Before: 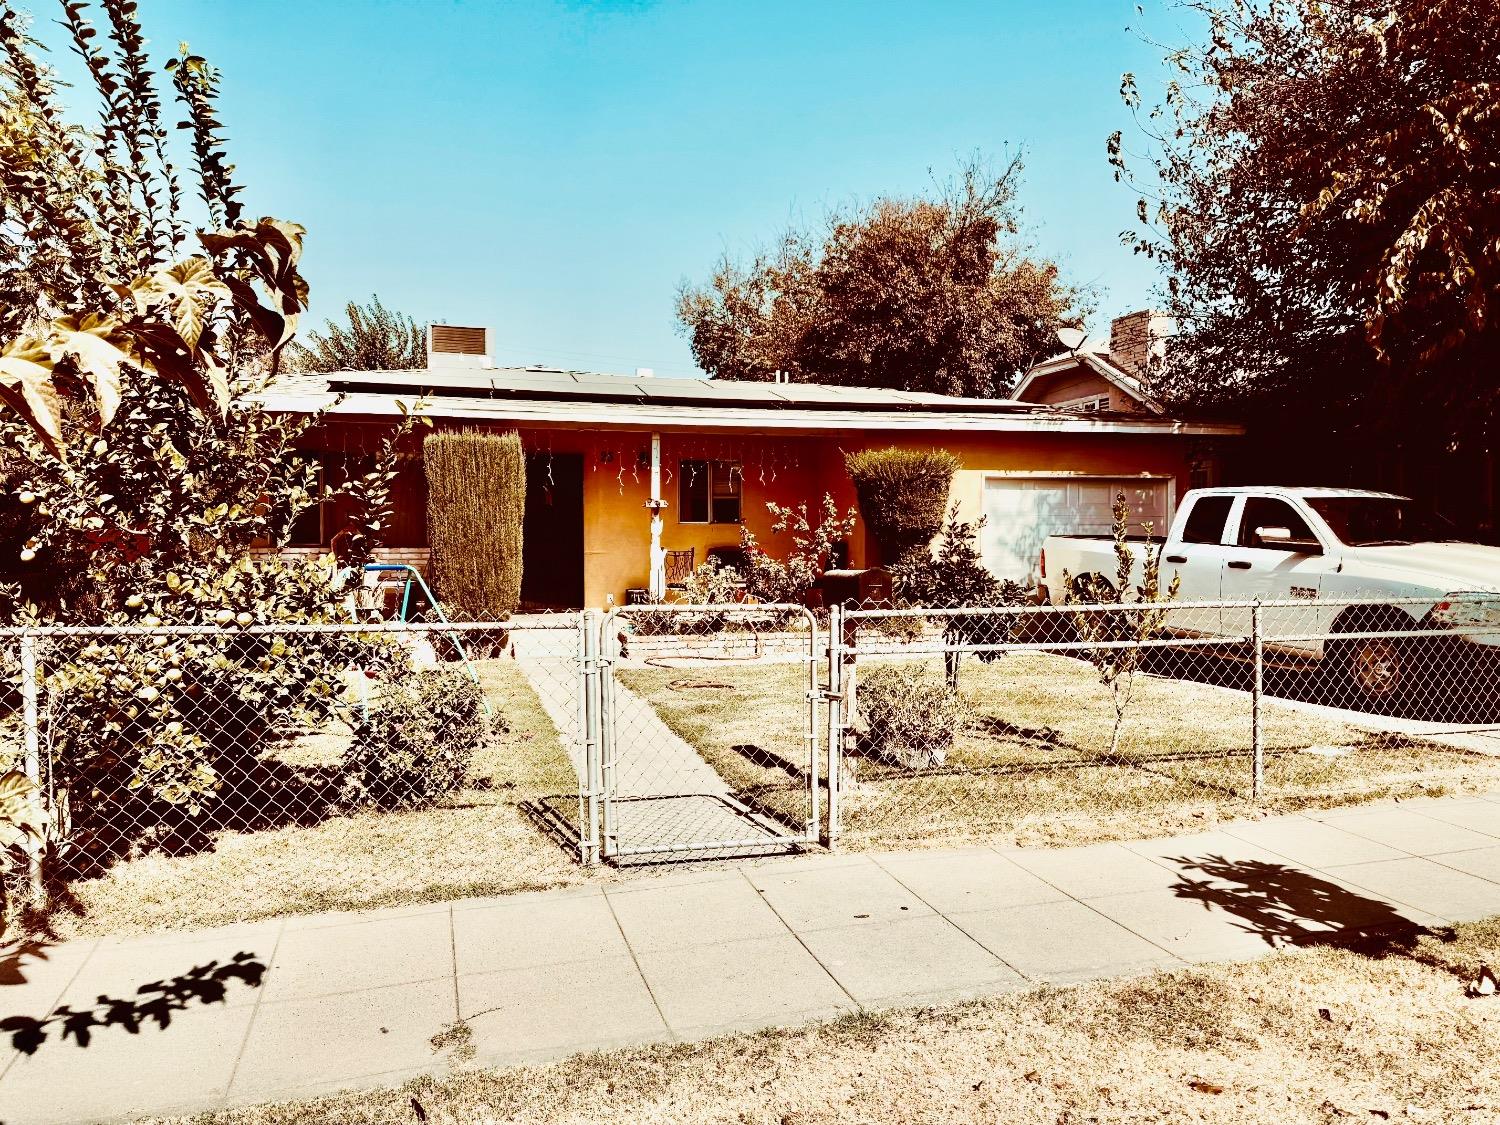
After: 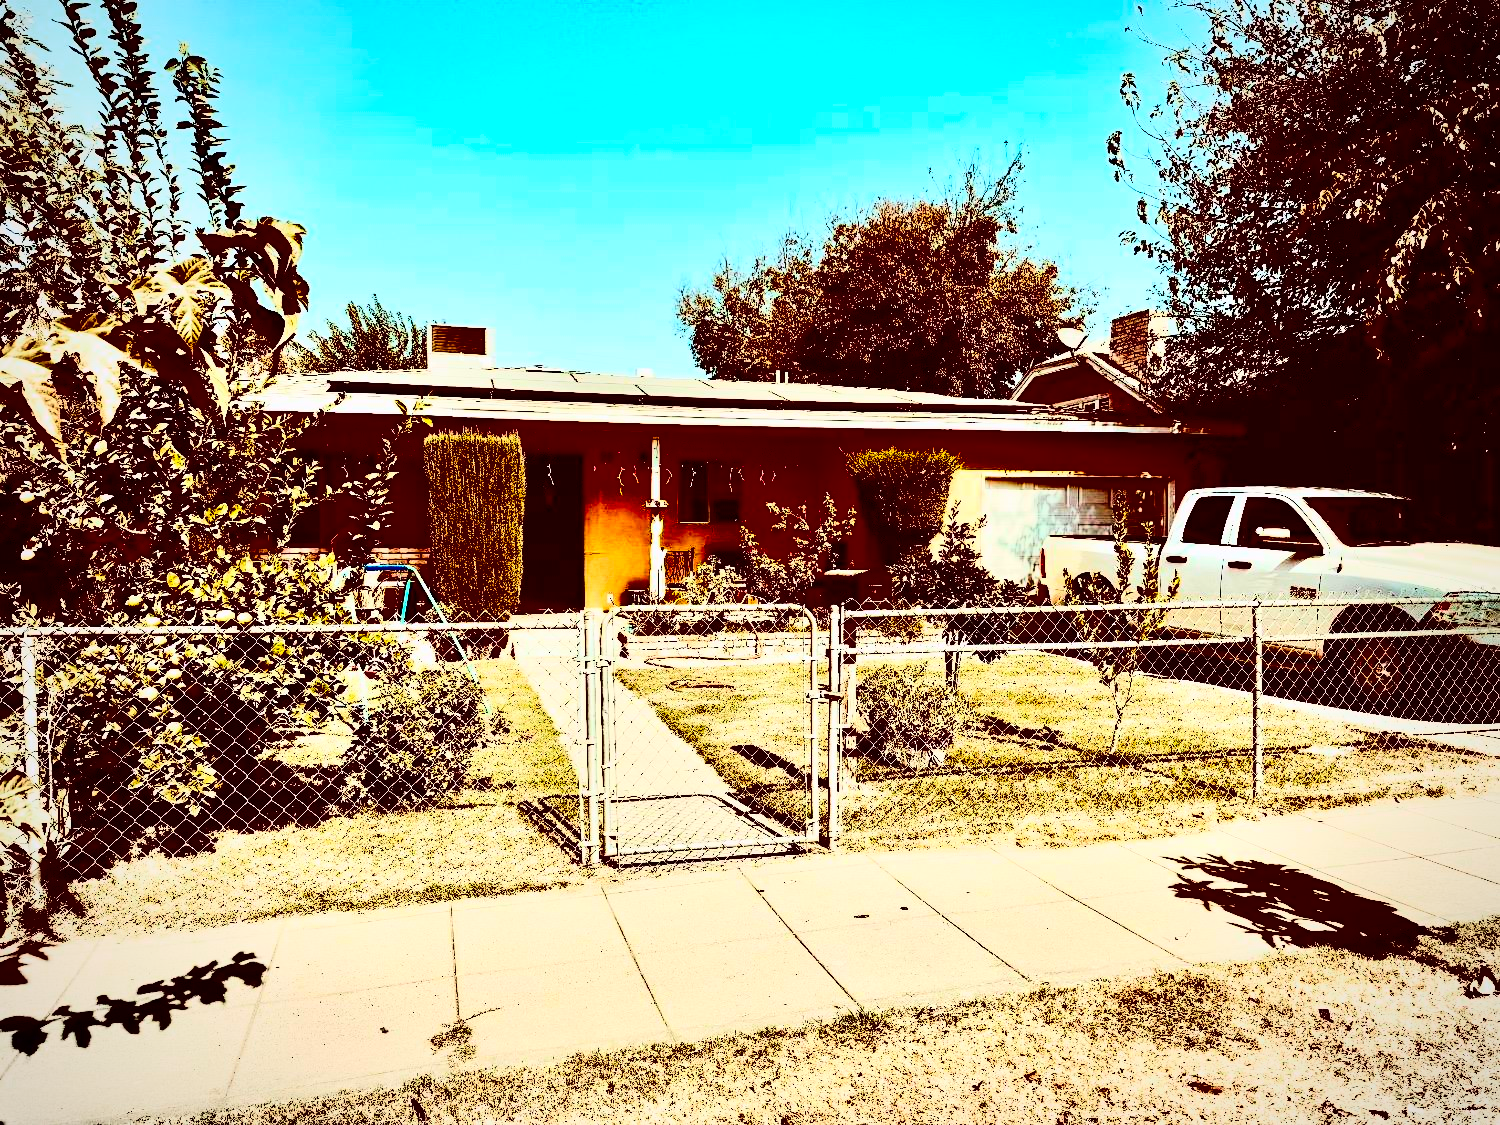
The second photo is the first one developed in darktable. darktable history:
contrast brightness saturation: contrast 0.773, brightness -0.991, saturation 0.996
vignetting: fall-off start 75.15%, brightness -0.273, width/height ratio 1.084
